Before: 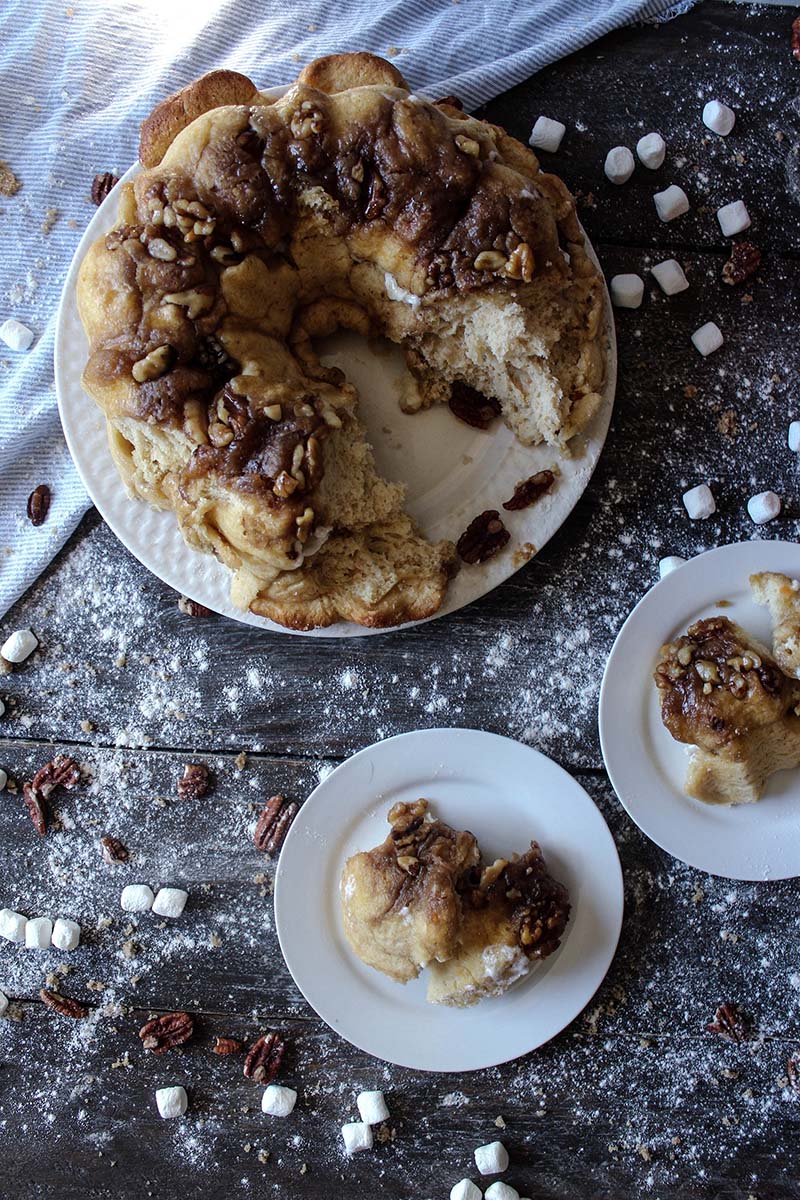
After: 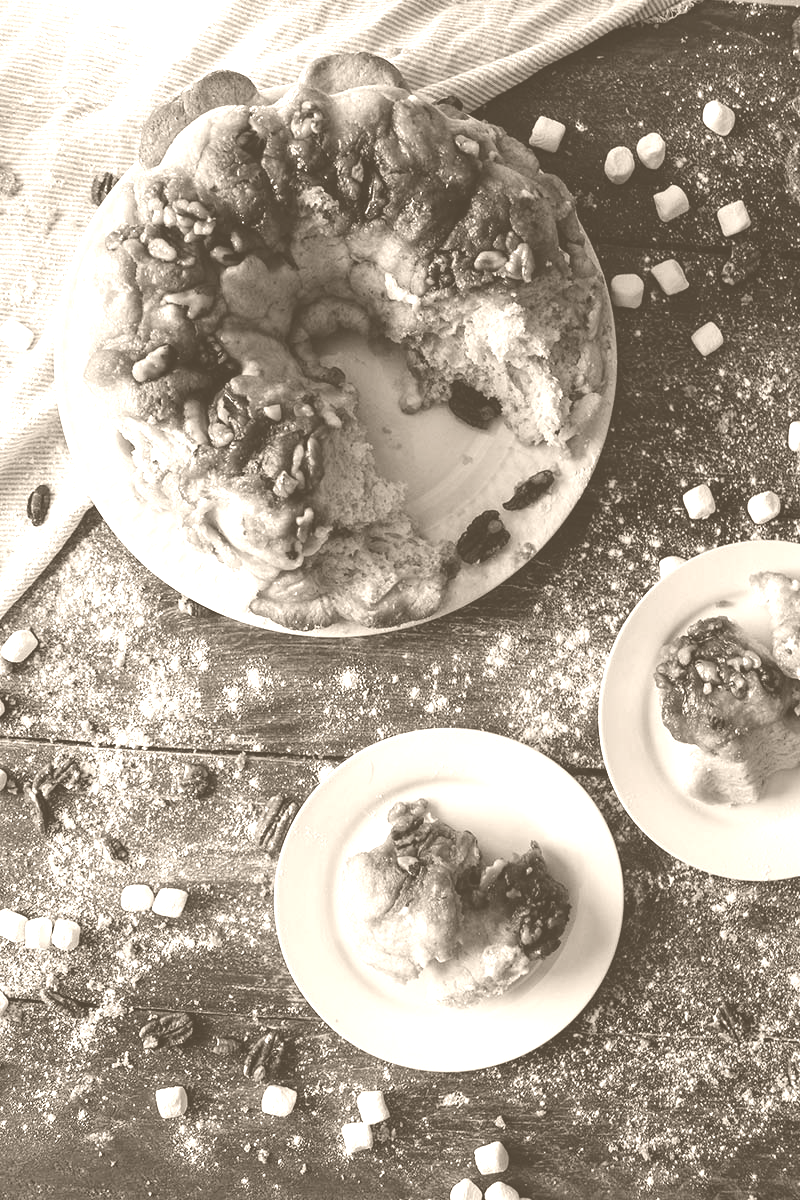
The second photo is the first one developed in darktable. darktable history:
colorize: hue 34.49°, saturation 35.33%, source mix 100%, version 1
white balance: red 1.009, blue 0.985
